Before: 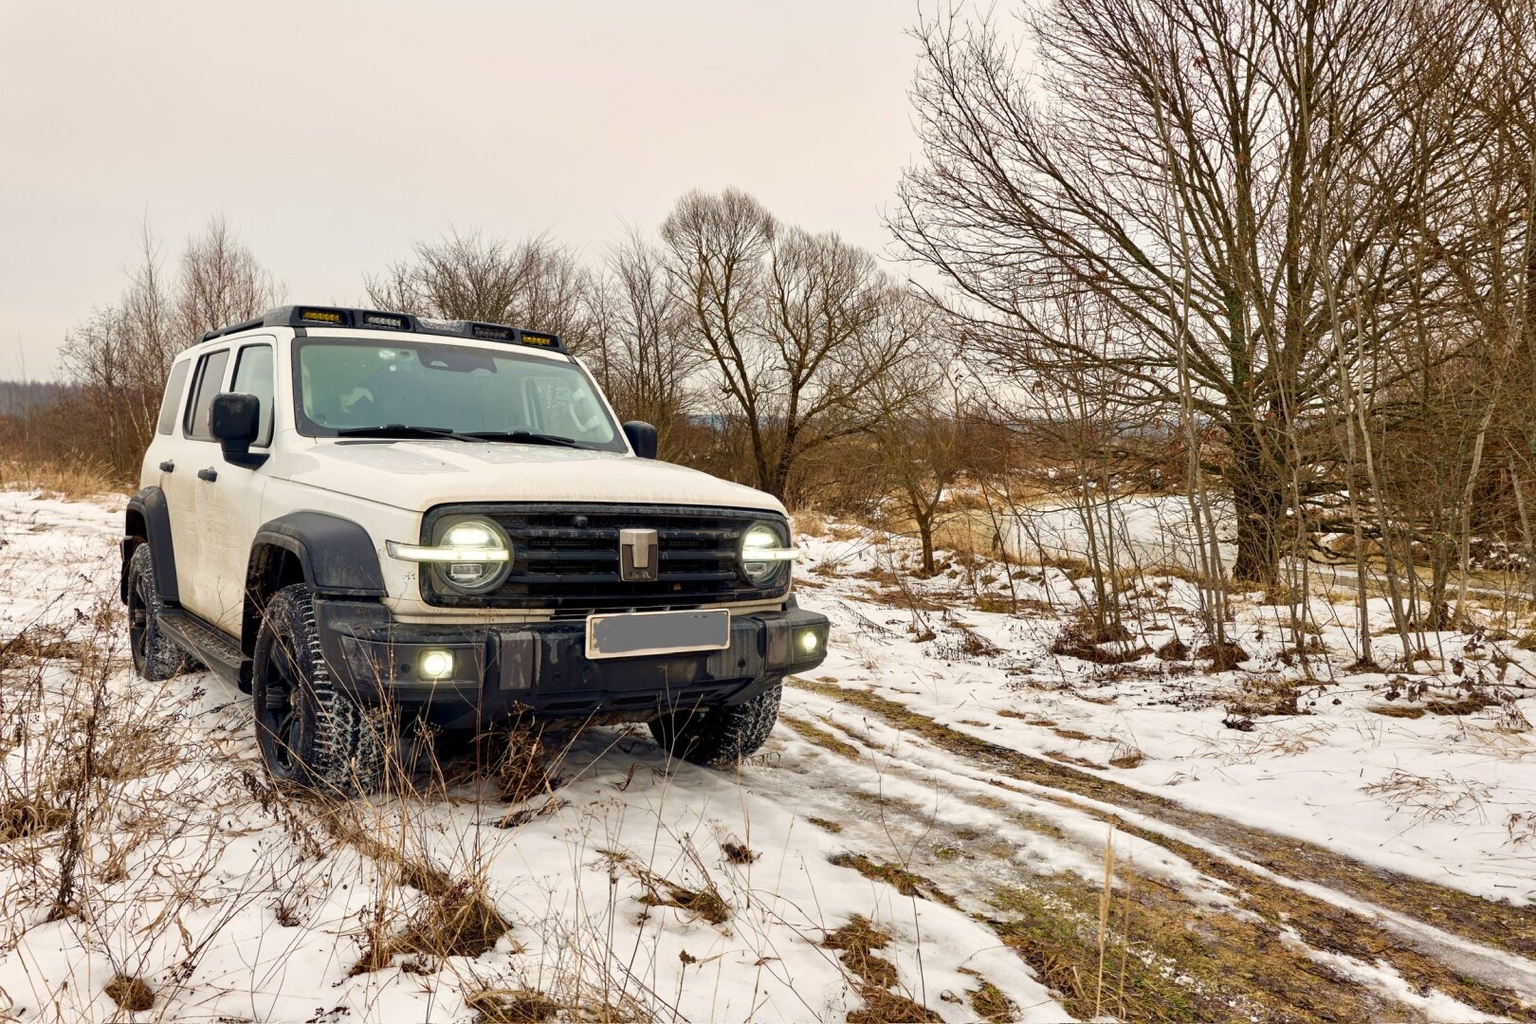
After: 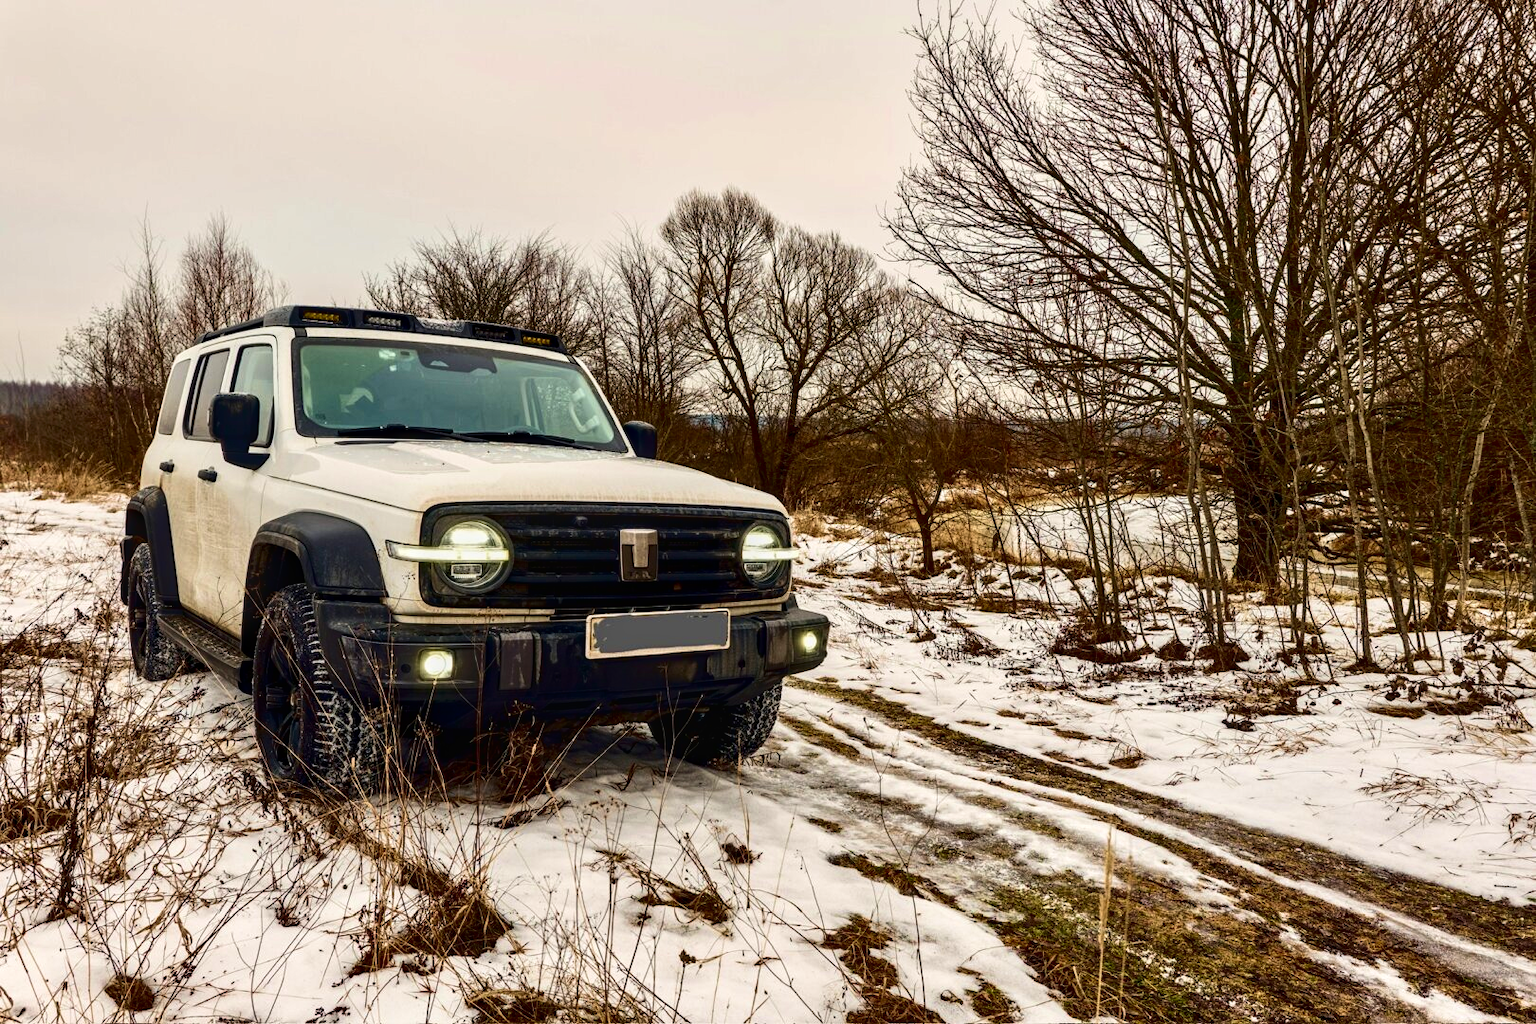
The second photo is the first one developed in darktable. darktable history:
local contrast: detail 130%
contrast brightness saturation: contrast 0.189, brightness -0.24, saturation 0.107
velvia: on, module defaults
